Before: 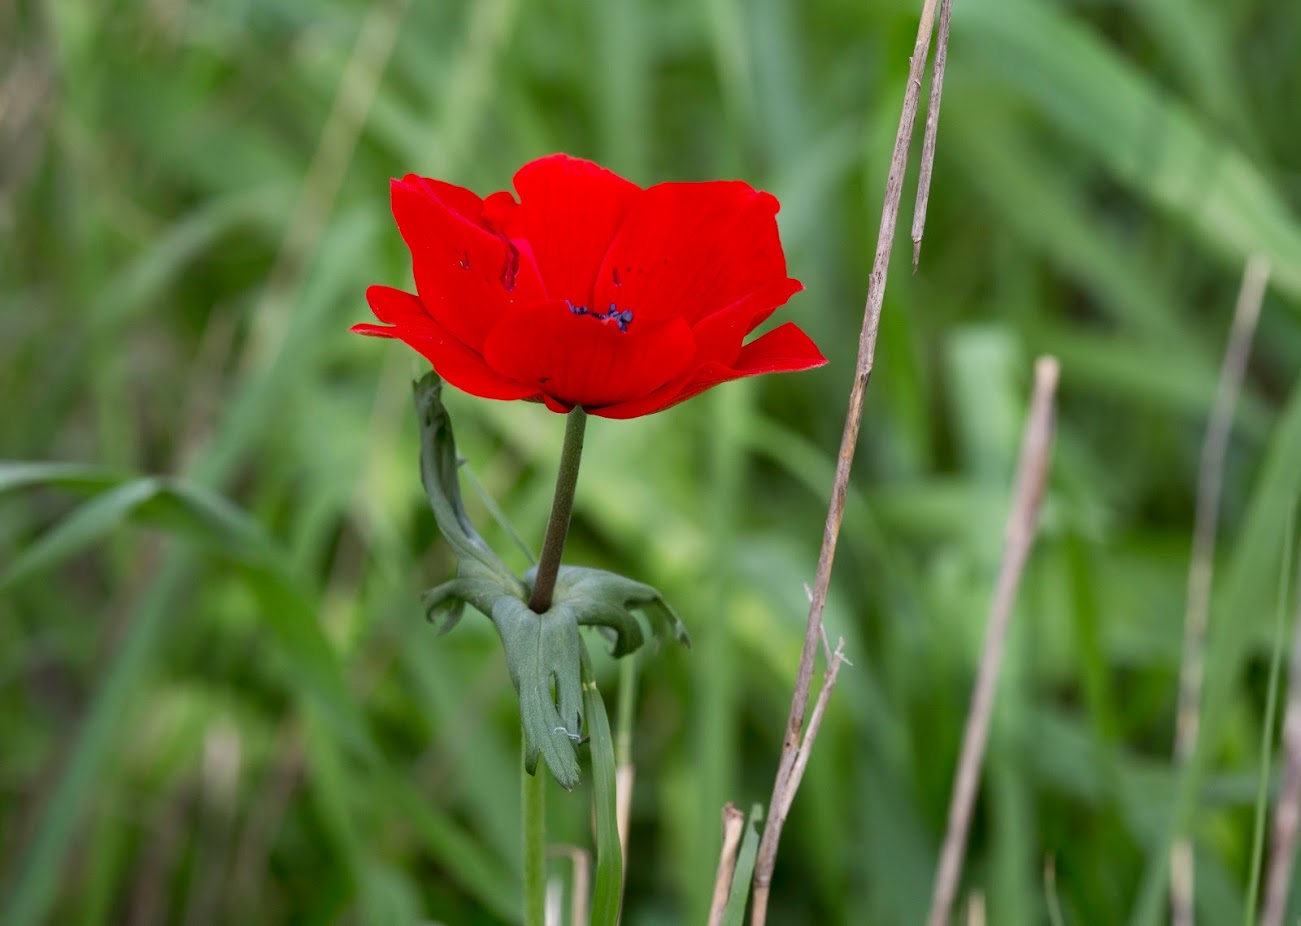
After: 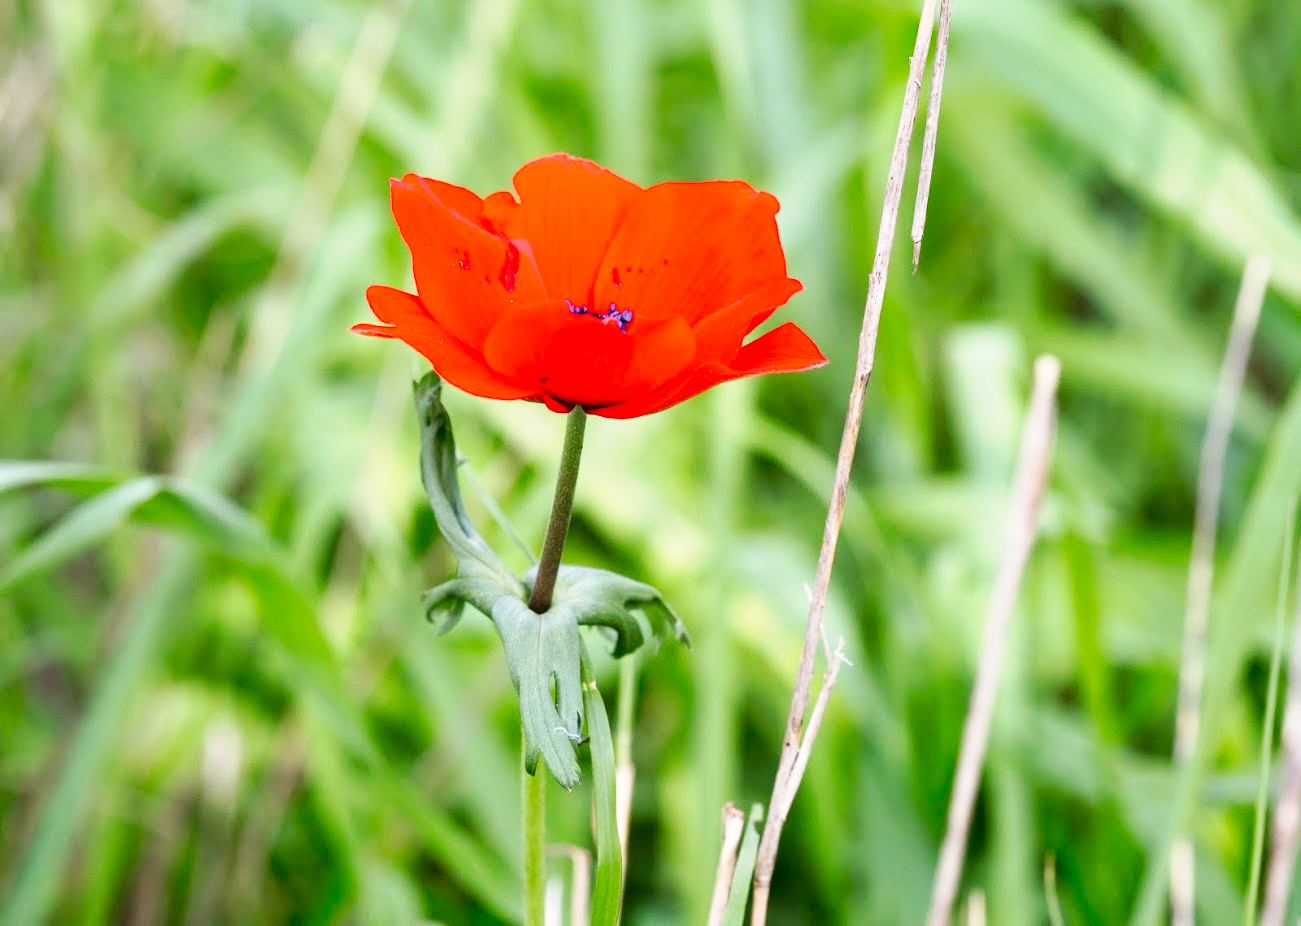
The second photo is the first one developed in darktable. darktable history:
tone curve: curves: ch0 [(0, 0.012) (0.031, 0.02) (0.12, 0.083) (0.193, 0.171) (0.277, 0.279) (0.45, 0.52) (0.568, 0.676) (0.678, 0.777) (0.875, 0.92) (1, 0.965)]; ch1 [(0, 0) (0.243, 0.245) (0.402, 0.41) (0.493, 0.486) (0.508, 0.507) (0.531, 0.53) (0.551, 0.564) (0.646, 0.672) (0.694, 0.732) (1, 1)]; ch2 [(0, 0) (0.249, 0.216) (0.356, 0.343) (0.424, 0.442) (0.476, 0.482) (0.498, 0.502) (0.517, 0.517) (0.532, 0.545) (0.562, 0.575) (0.614, 0.644) (0.706, 0.748) (0.808, 0.809) (0.991, 0.968)], preserve colors none
exposure: black level correction 0, exposure 1 EV, compensate highlight preservation false
